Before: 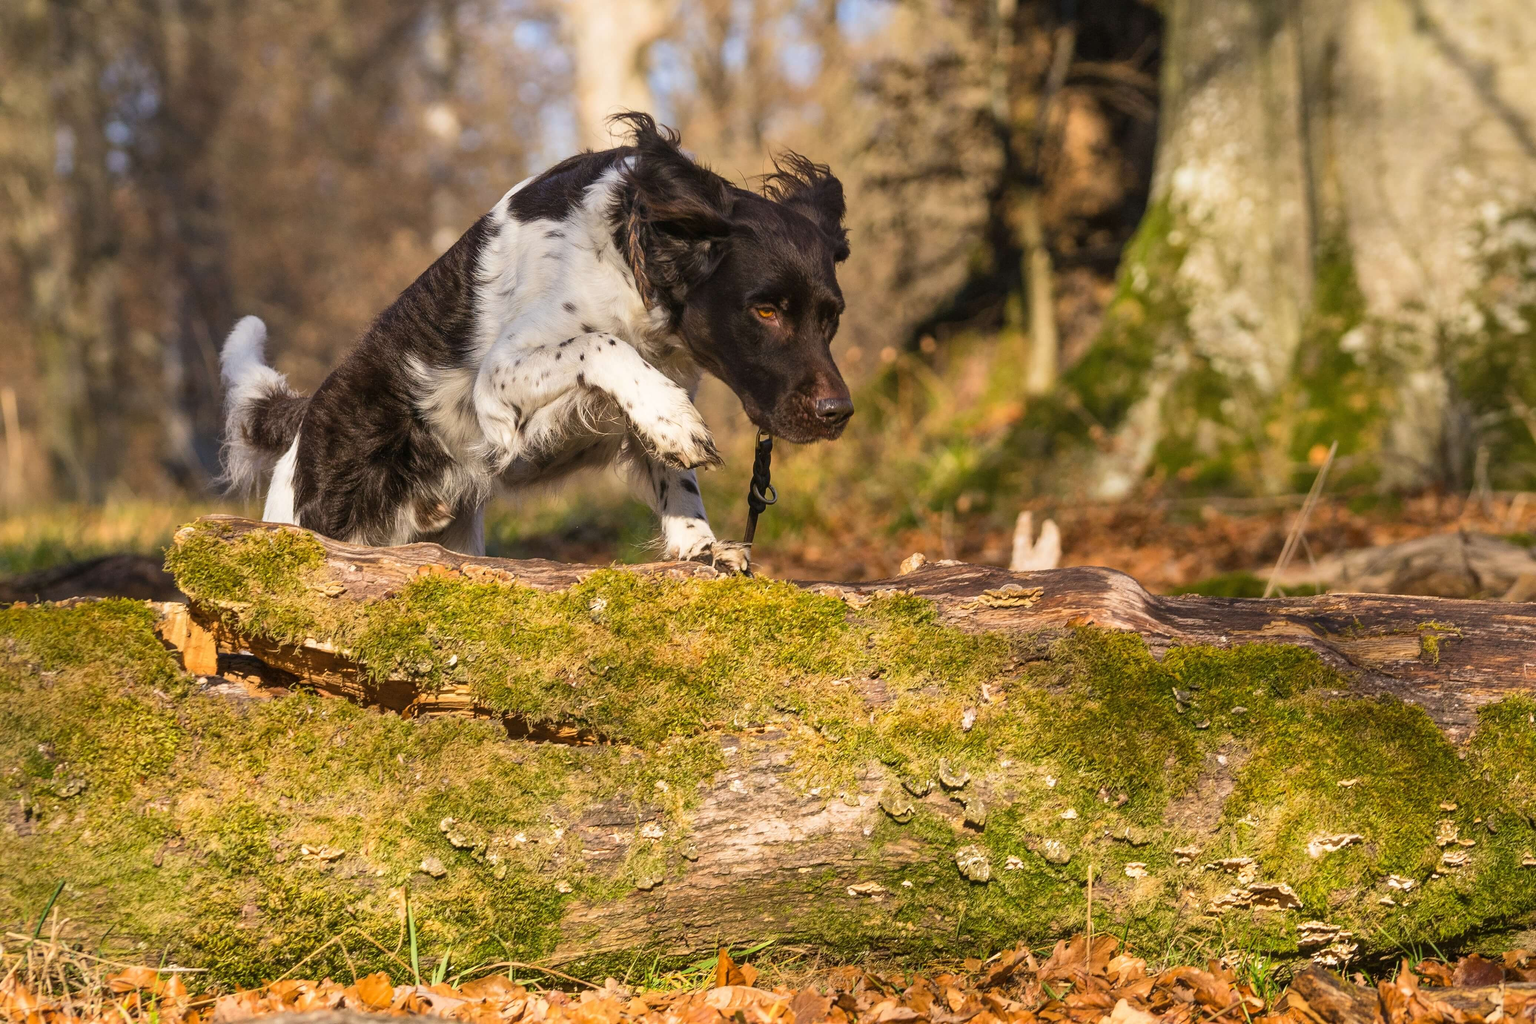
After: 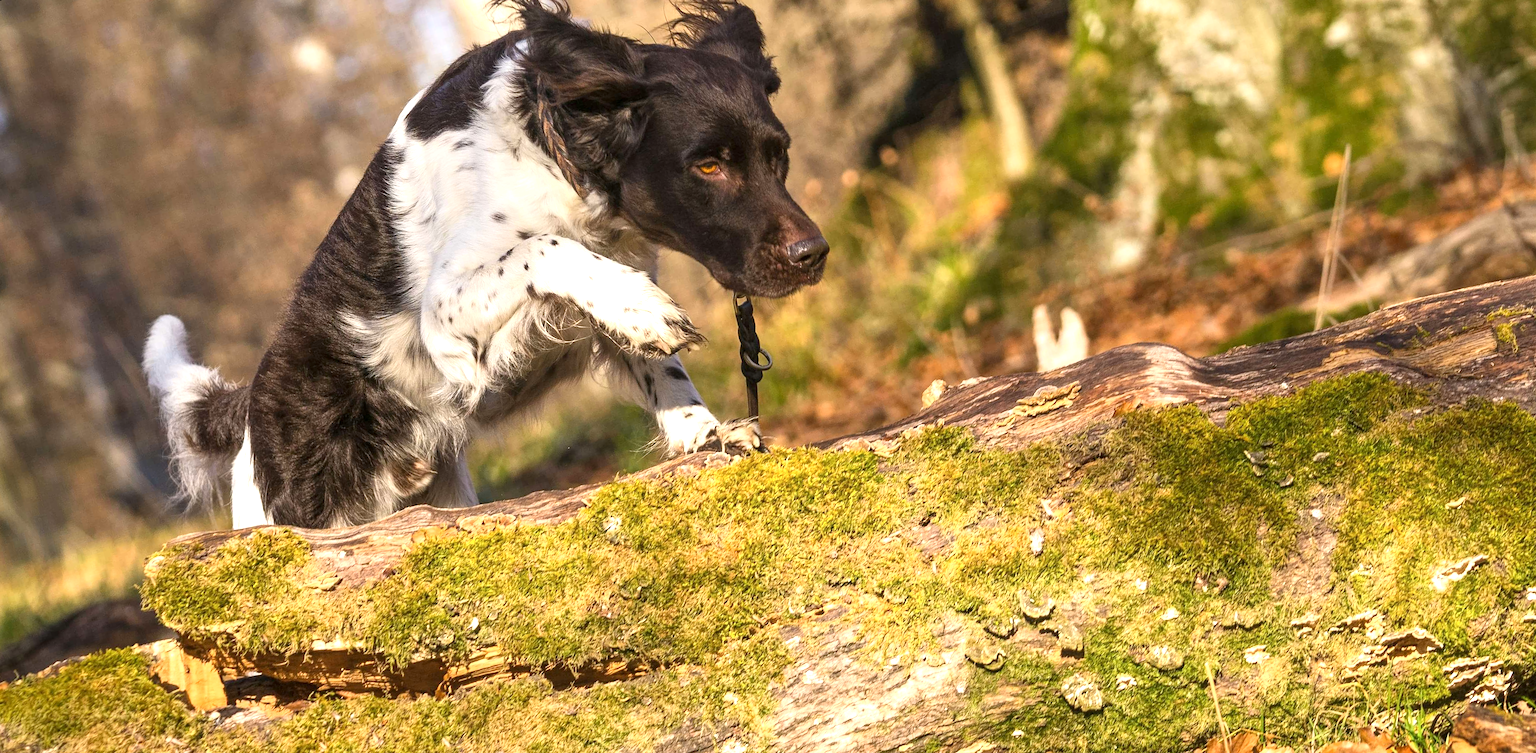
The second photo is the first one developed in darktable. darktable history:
rotate and perspective: rotation -14.8°, crop left 0.1, crop right 0.903, crop top 0.25, crop bottom 0.748
exposure: exposure 0.559 EV, compensate highlight preservation false
local contrast: highlights 100%, shadows 100%, detail 120%, midtone range 0.2
shadows and highlights: shadows 0, highlights 40
